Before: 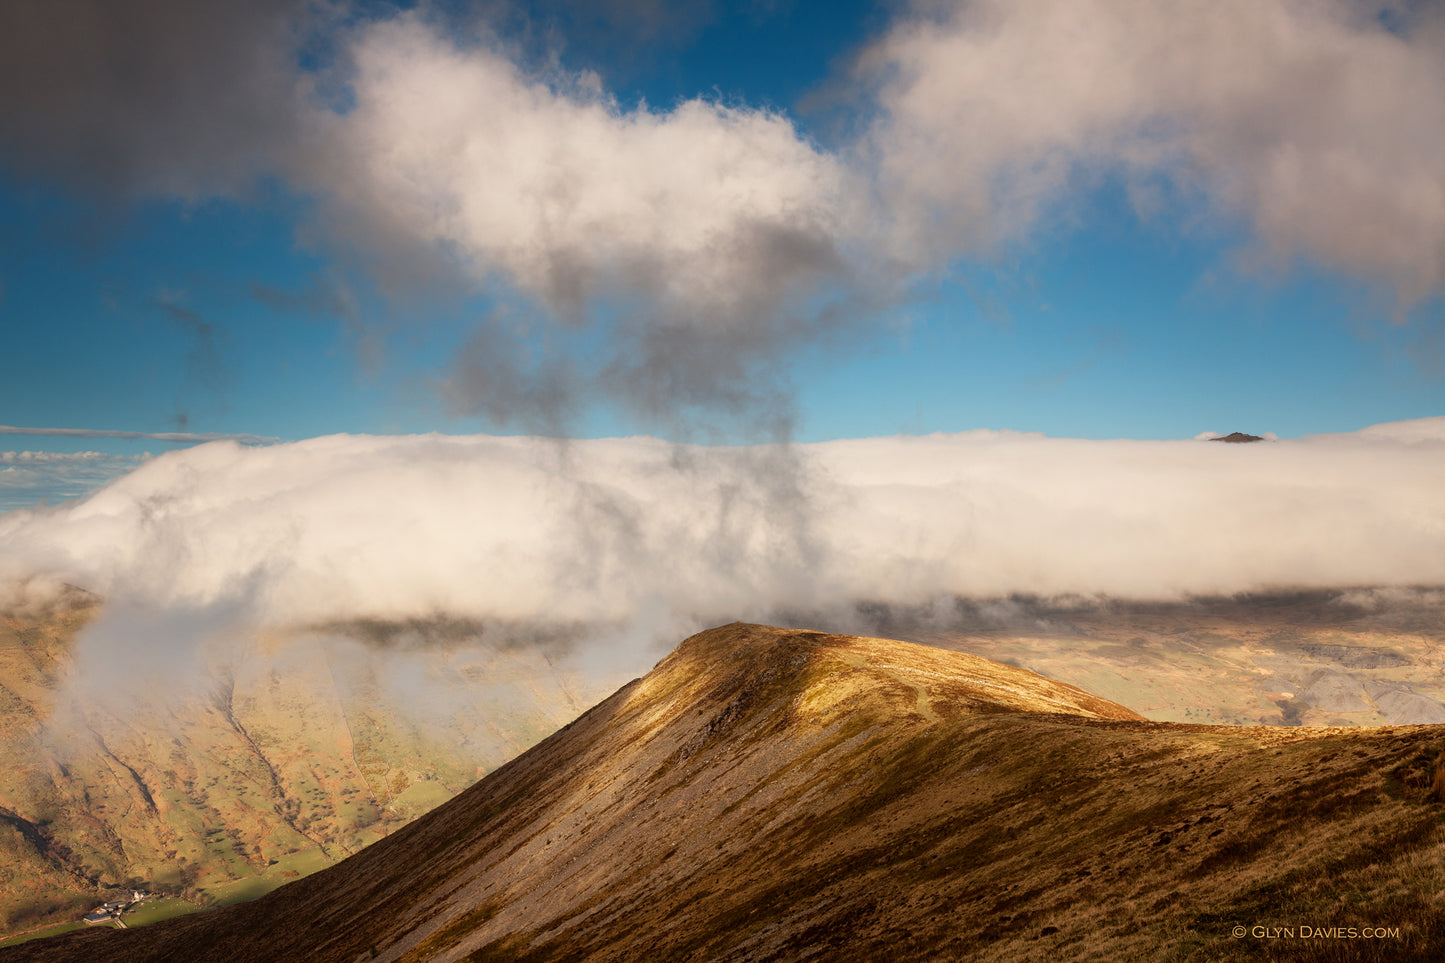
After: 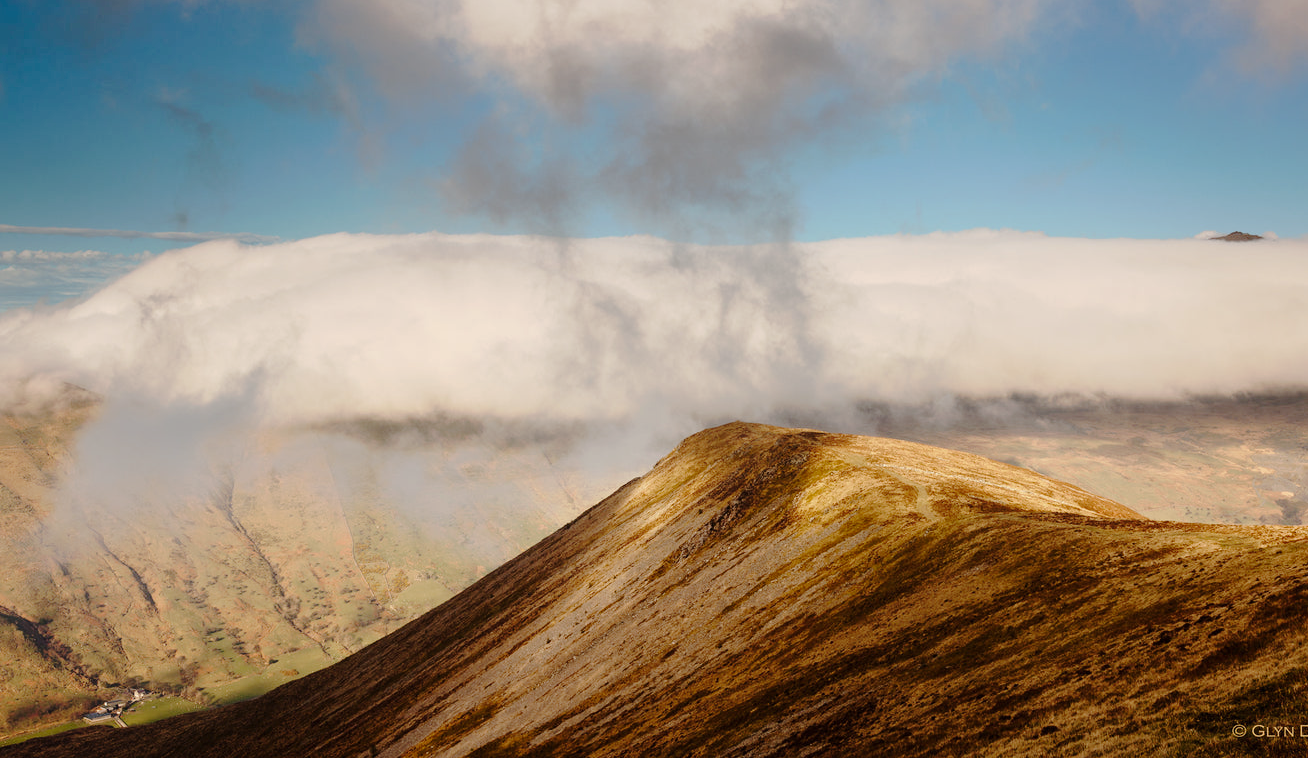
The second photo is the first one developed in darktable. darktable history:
crop: top 20.916%, right 9.437%, bottom 0.316%
tone curve: curves: ch0 [(0, 0) (0.003, 0.004) (0.011, 0.01) (0.025, 0.025) (0.044, 0.042) (0.069, 0.064) (0.1, 0.093) (0.136, 0.13) (0.177, 0.182) (0.224, 0.241) (0.277, 0.322) (0.335, 0.409) (0.399, 0.482) (0.468, 0.551) (0.543, 0.606) (0.623, 0.672) (0.709, 0.73) (0.801, 0.81) (0.898, 0.885) (1, 1)], preserve colors none
